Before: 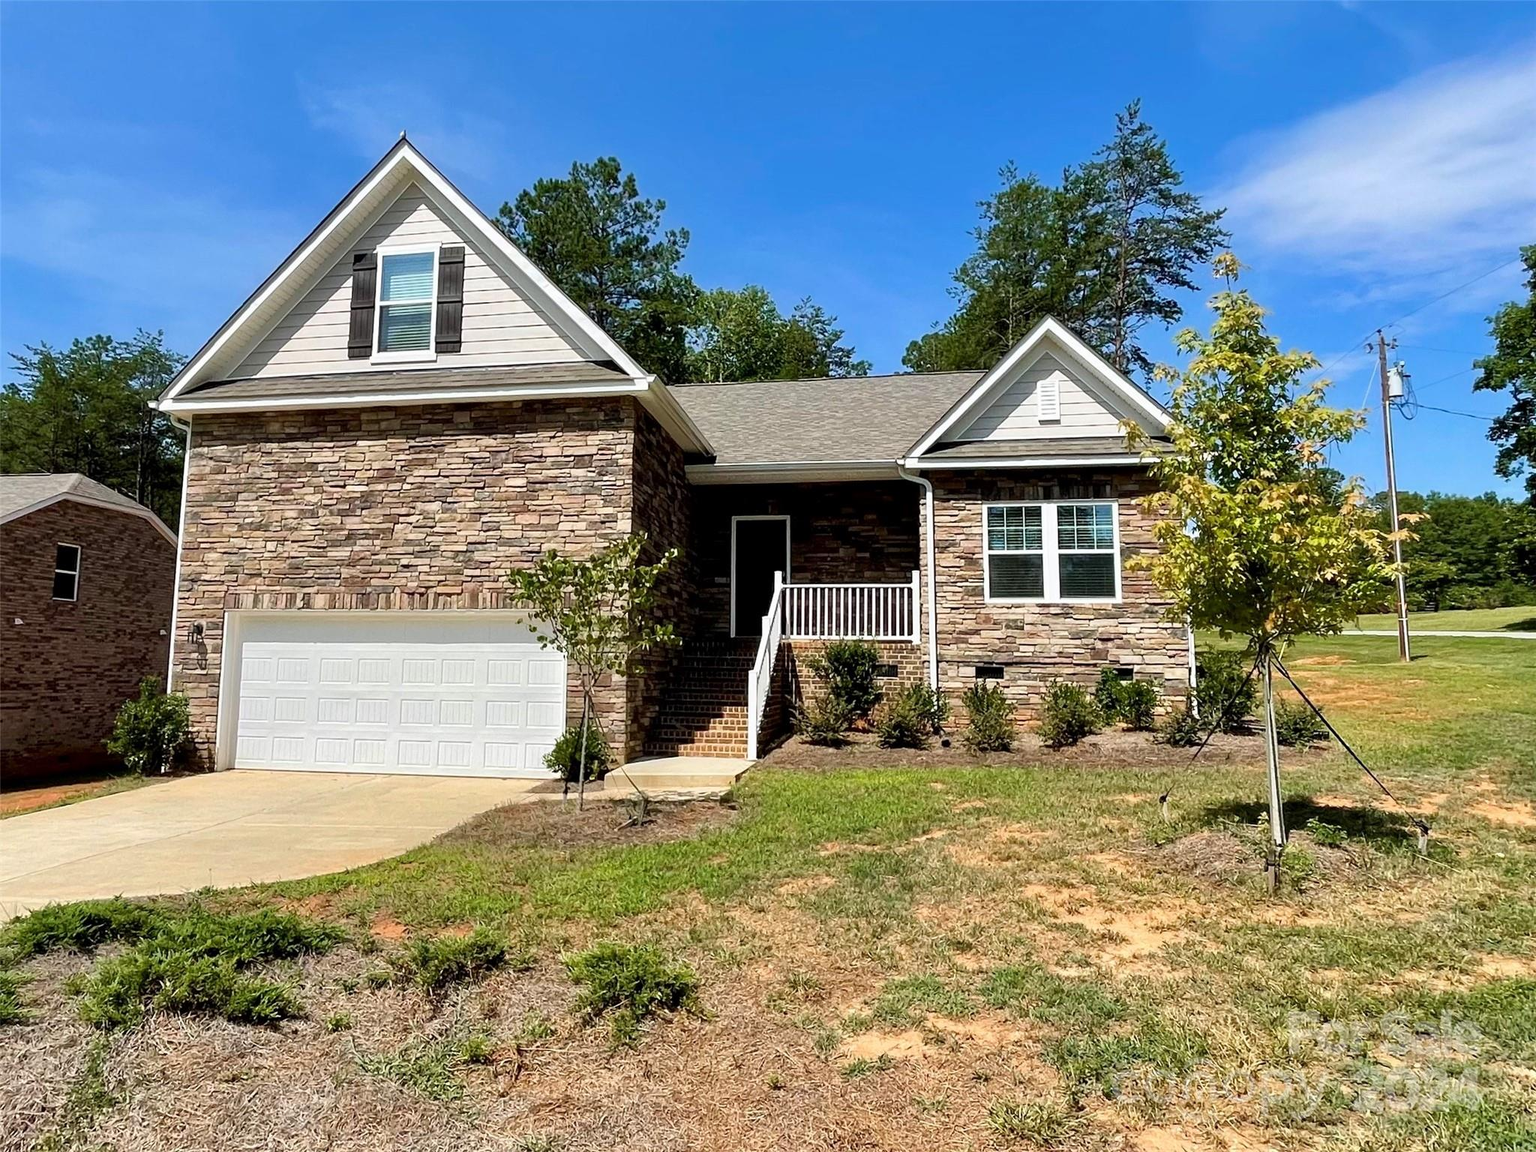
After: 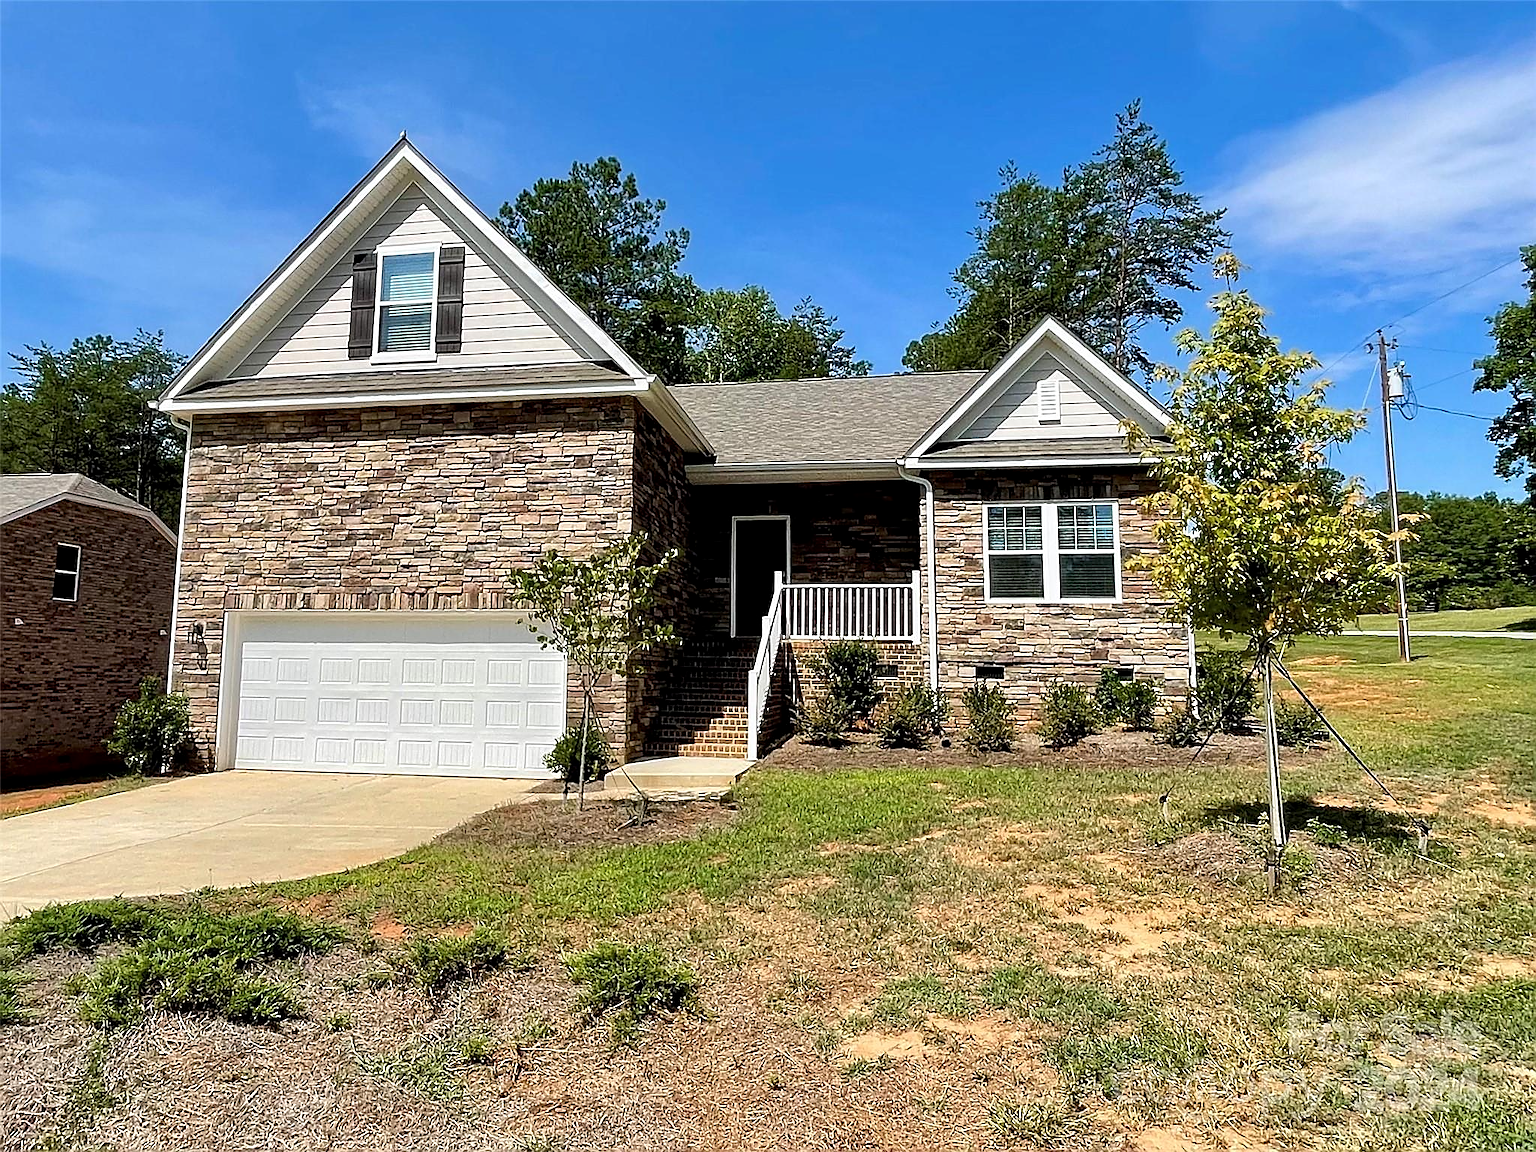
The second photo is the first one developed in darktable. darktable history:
local contrast: highlights 100%, shadows 100%, detail 120%, midtone range 0.2
sharpen: radius 1.4, amount 1.25, threshold 0.7
